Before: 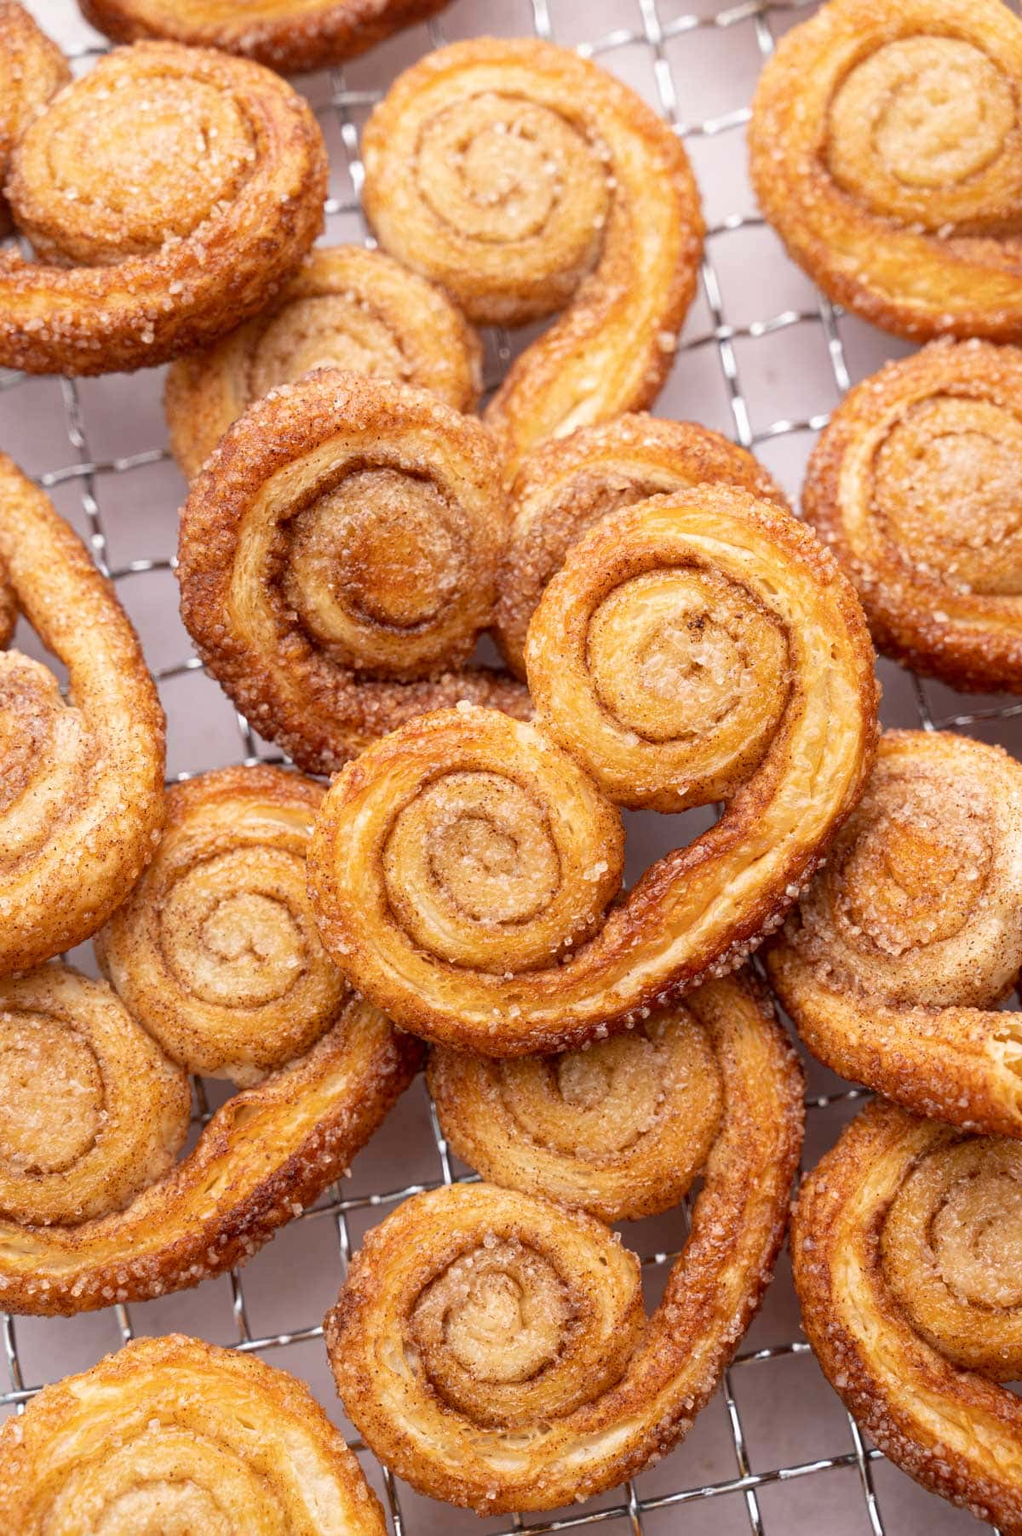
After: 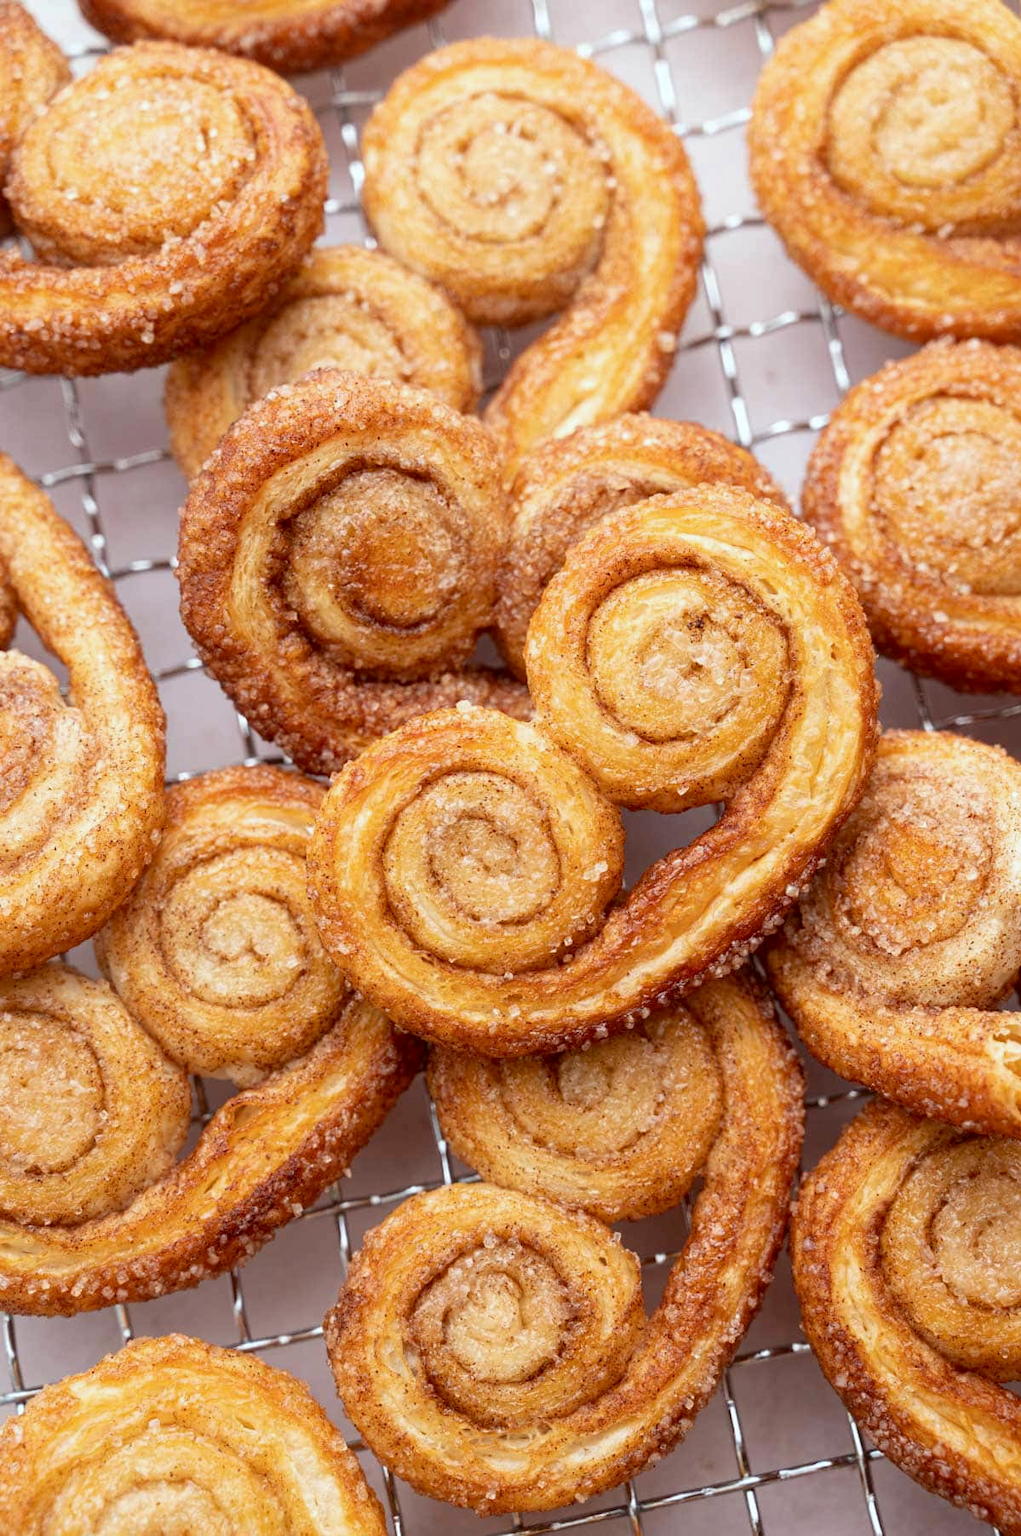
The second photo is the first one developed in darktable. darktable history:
color correction: highlights a* -5.04, highlights b* -3.51, shadows a* 3.72, shadows b* 4.08
